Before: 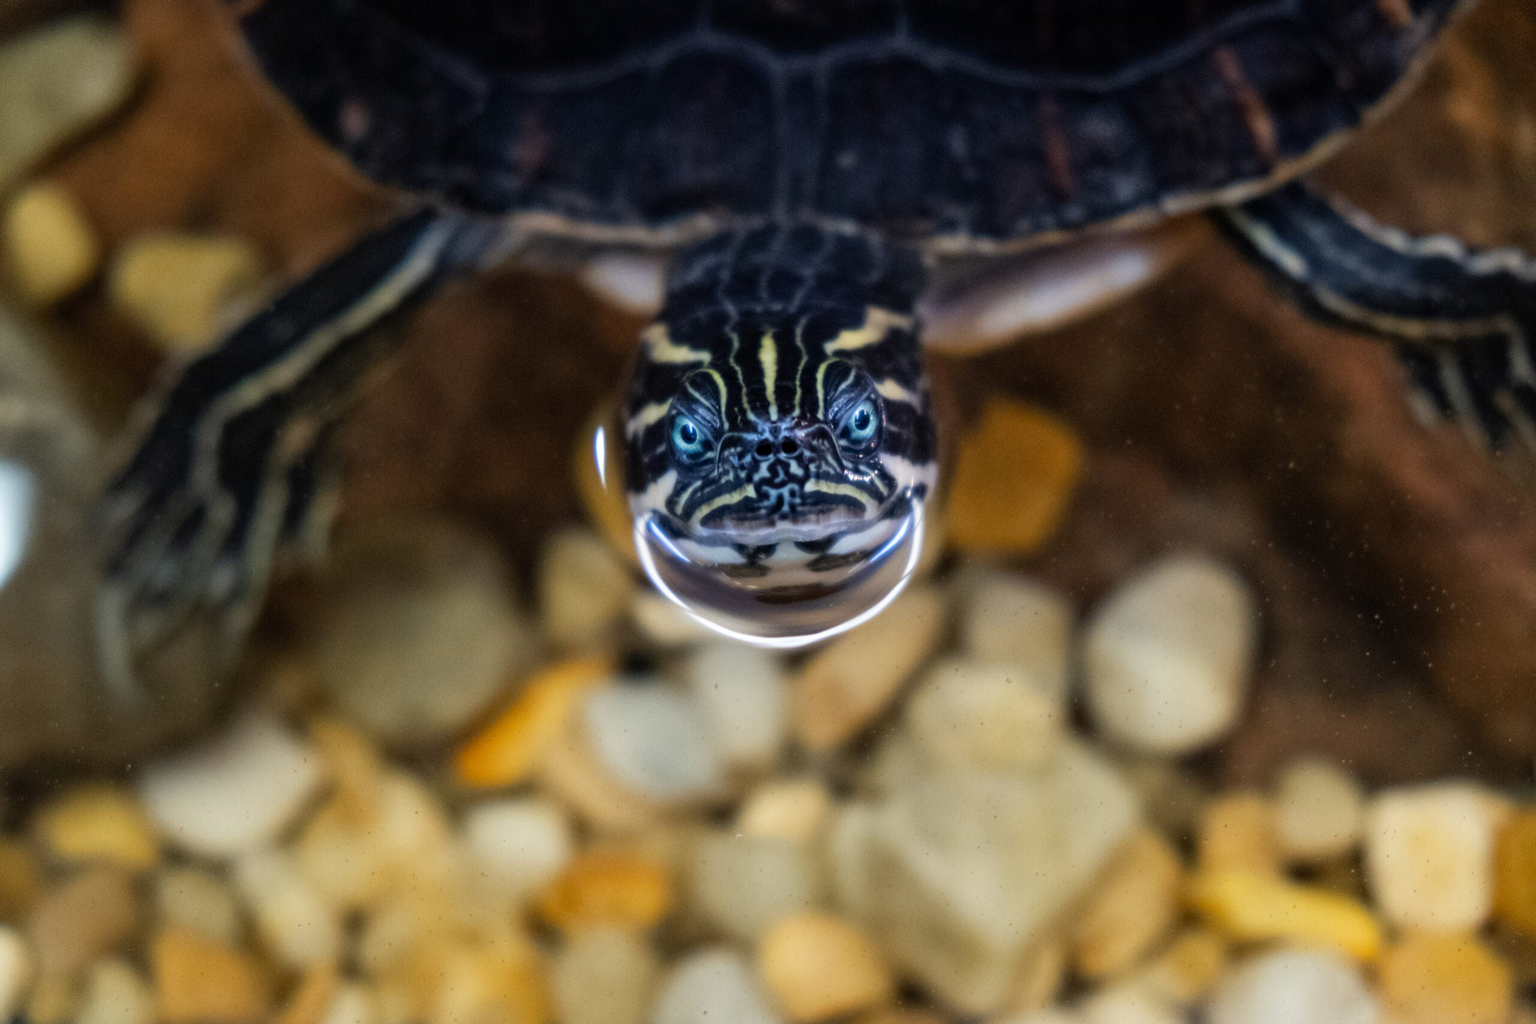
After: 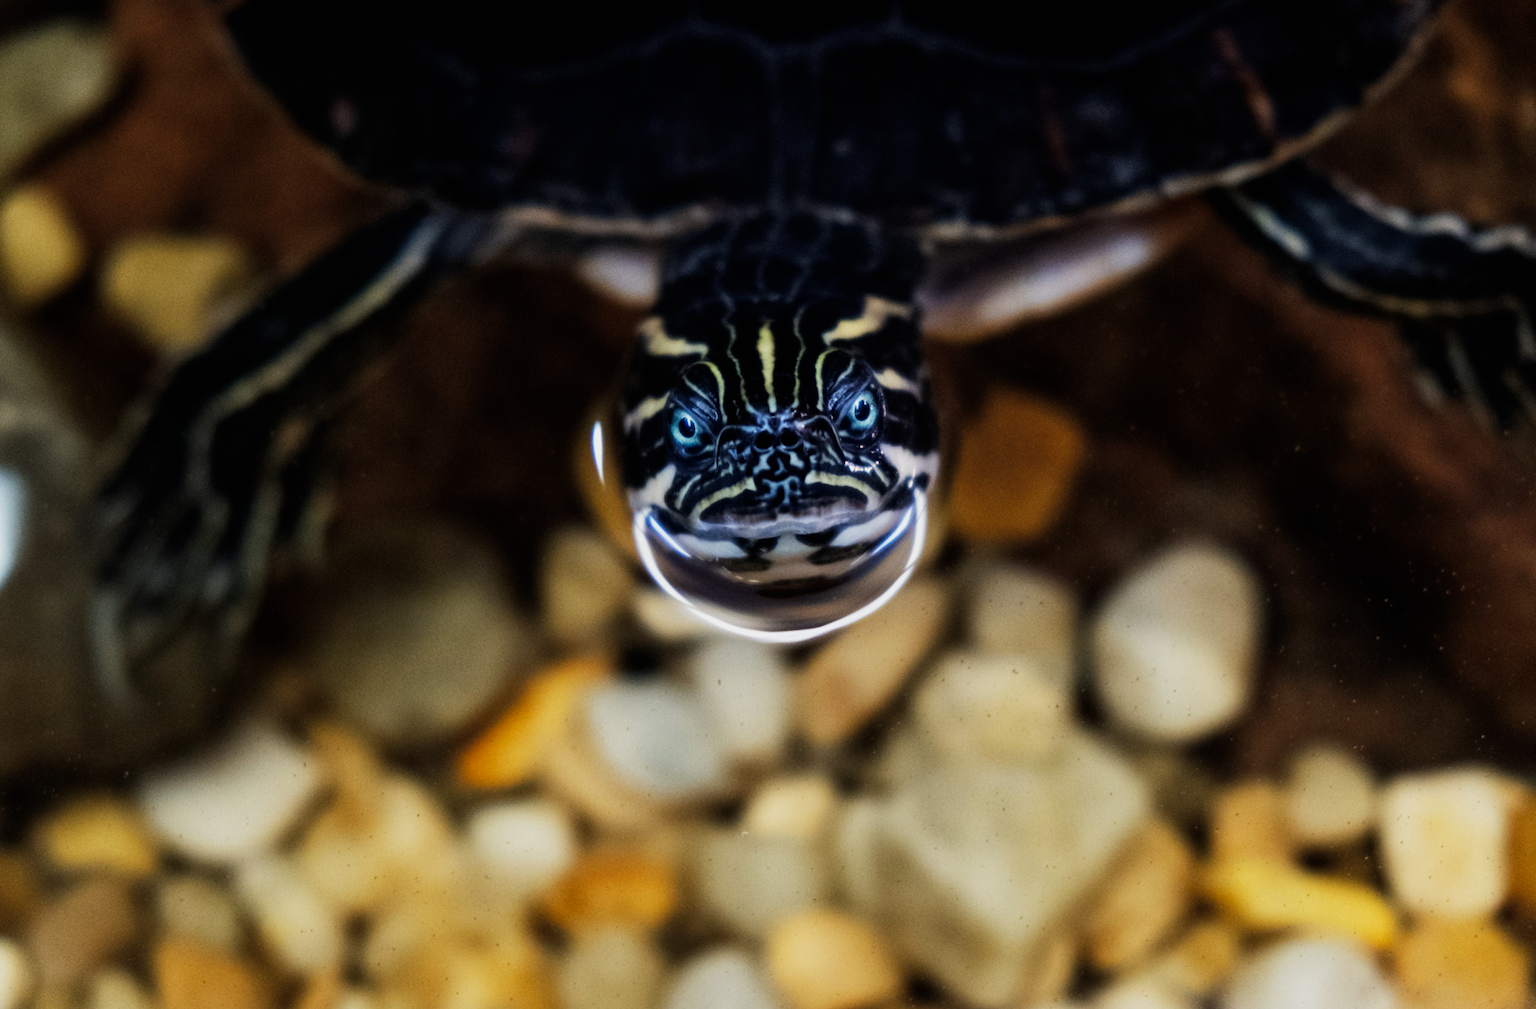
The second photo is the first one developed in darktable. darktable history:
exposure: exposure -0.36 EV, compensate highlight preservation false
color correction: saturation 0.8
sigmoid: contrast 1.93, skew 0.29, preserve hue 0%
rotate and perspective: rotation -1°, crop left 0.011, crop right 0.989, crop top 0.025, crop bottom 0.975
